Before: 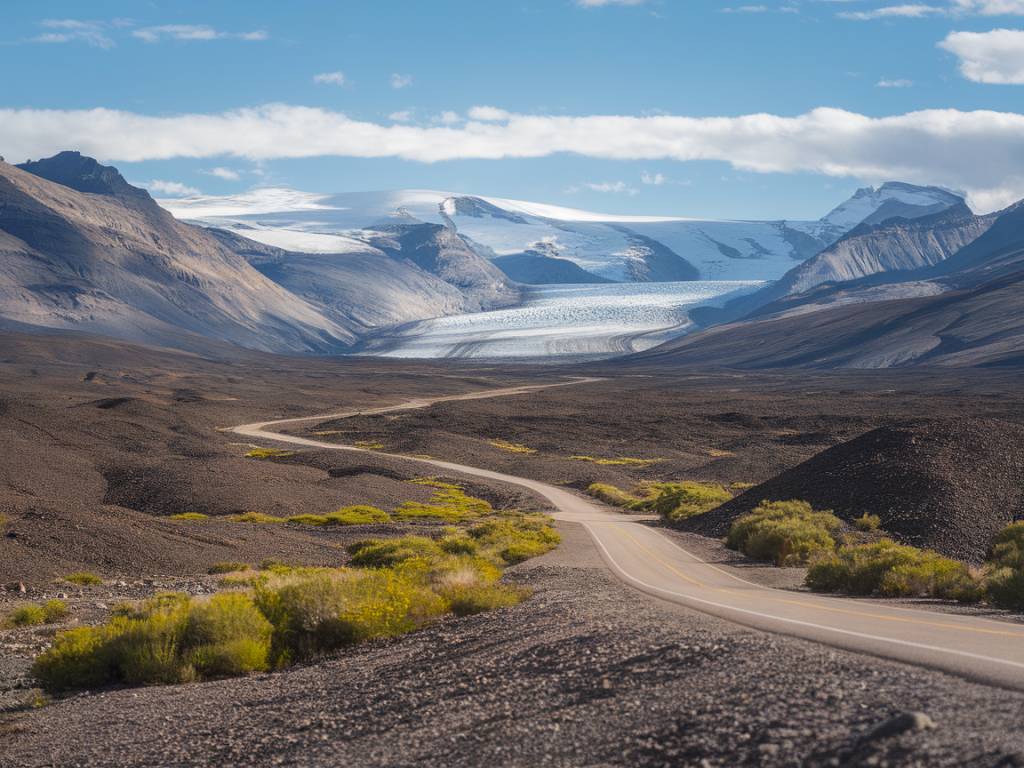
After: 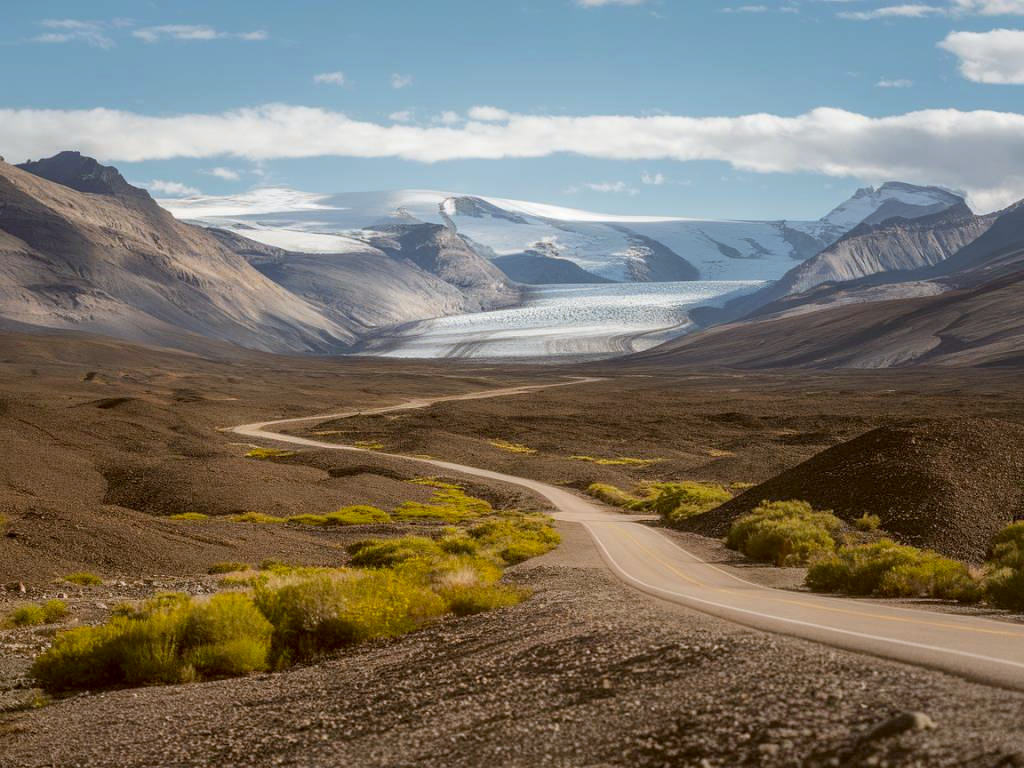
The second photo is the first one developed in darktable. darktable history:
exposure: black level correction 0.005, exposure 0.001 EV, compensate highlight preservation false
color correction: highlights a* -0.482, highlights b* 0.161, shadows a* 4.66, shadows b* 20.72
